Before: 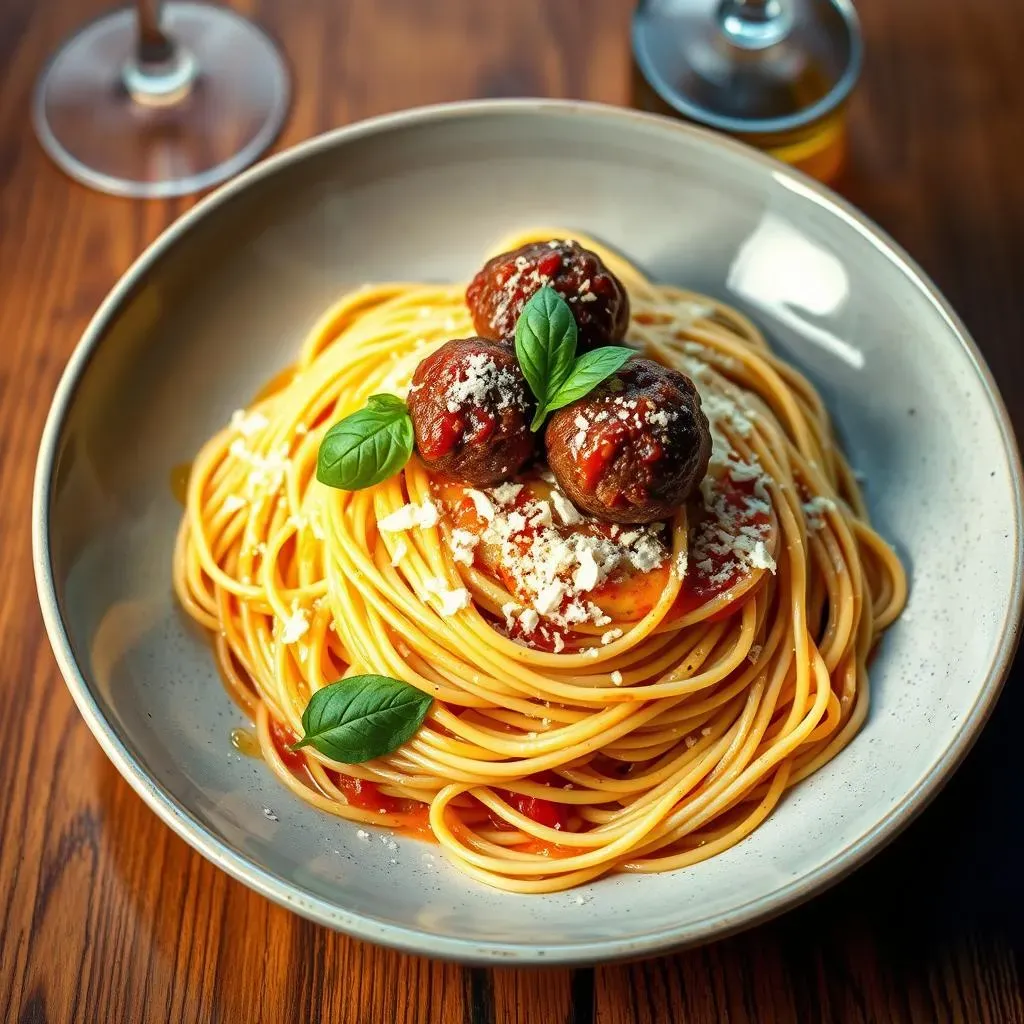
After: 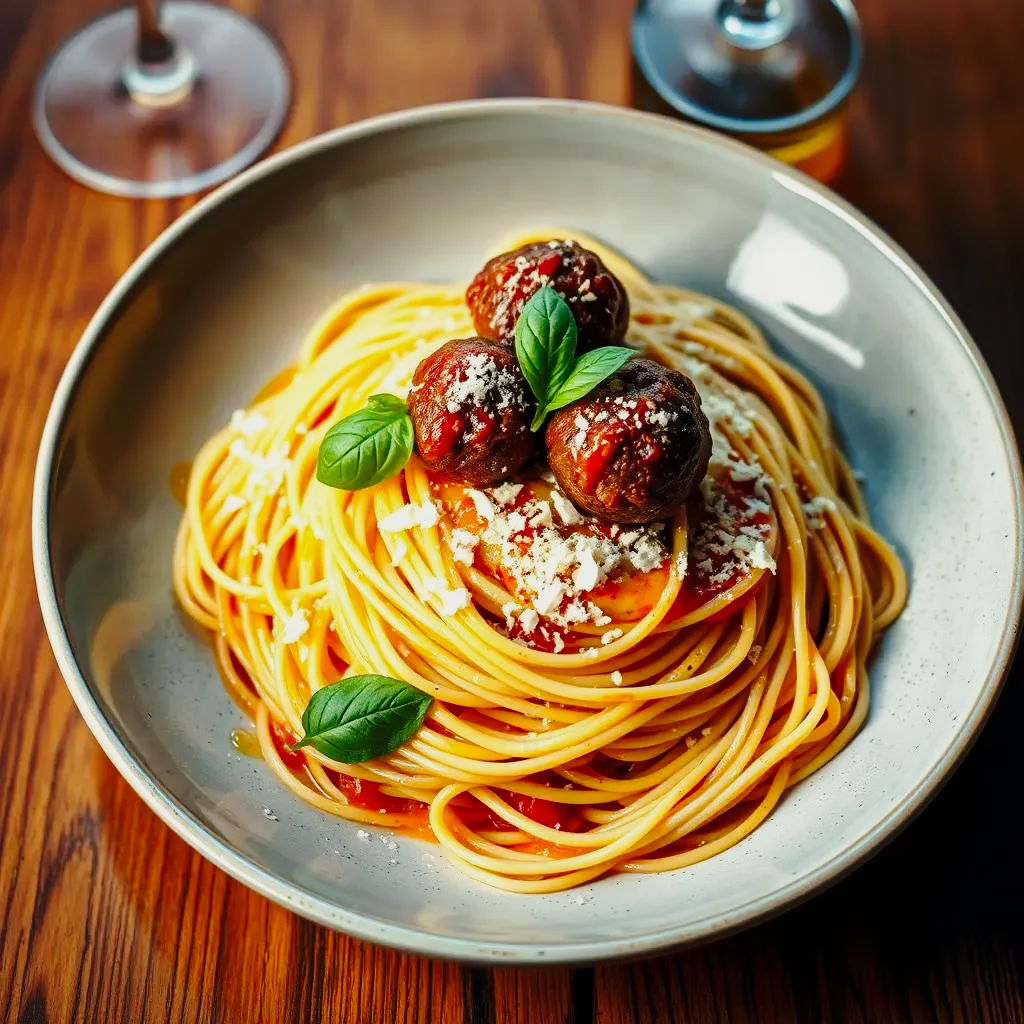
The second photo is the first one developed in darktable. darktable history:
exposure: black level correction 0, exposure -0.762 EV, compensate highlight preservation false
base curve: curves: ch0 [(0, 0) (0.028, 0.03) (0.121, 0.232) (0.46, 0.748) (0.859, 0.968) (1, 1)], preserve colors none
